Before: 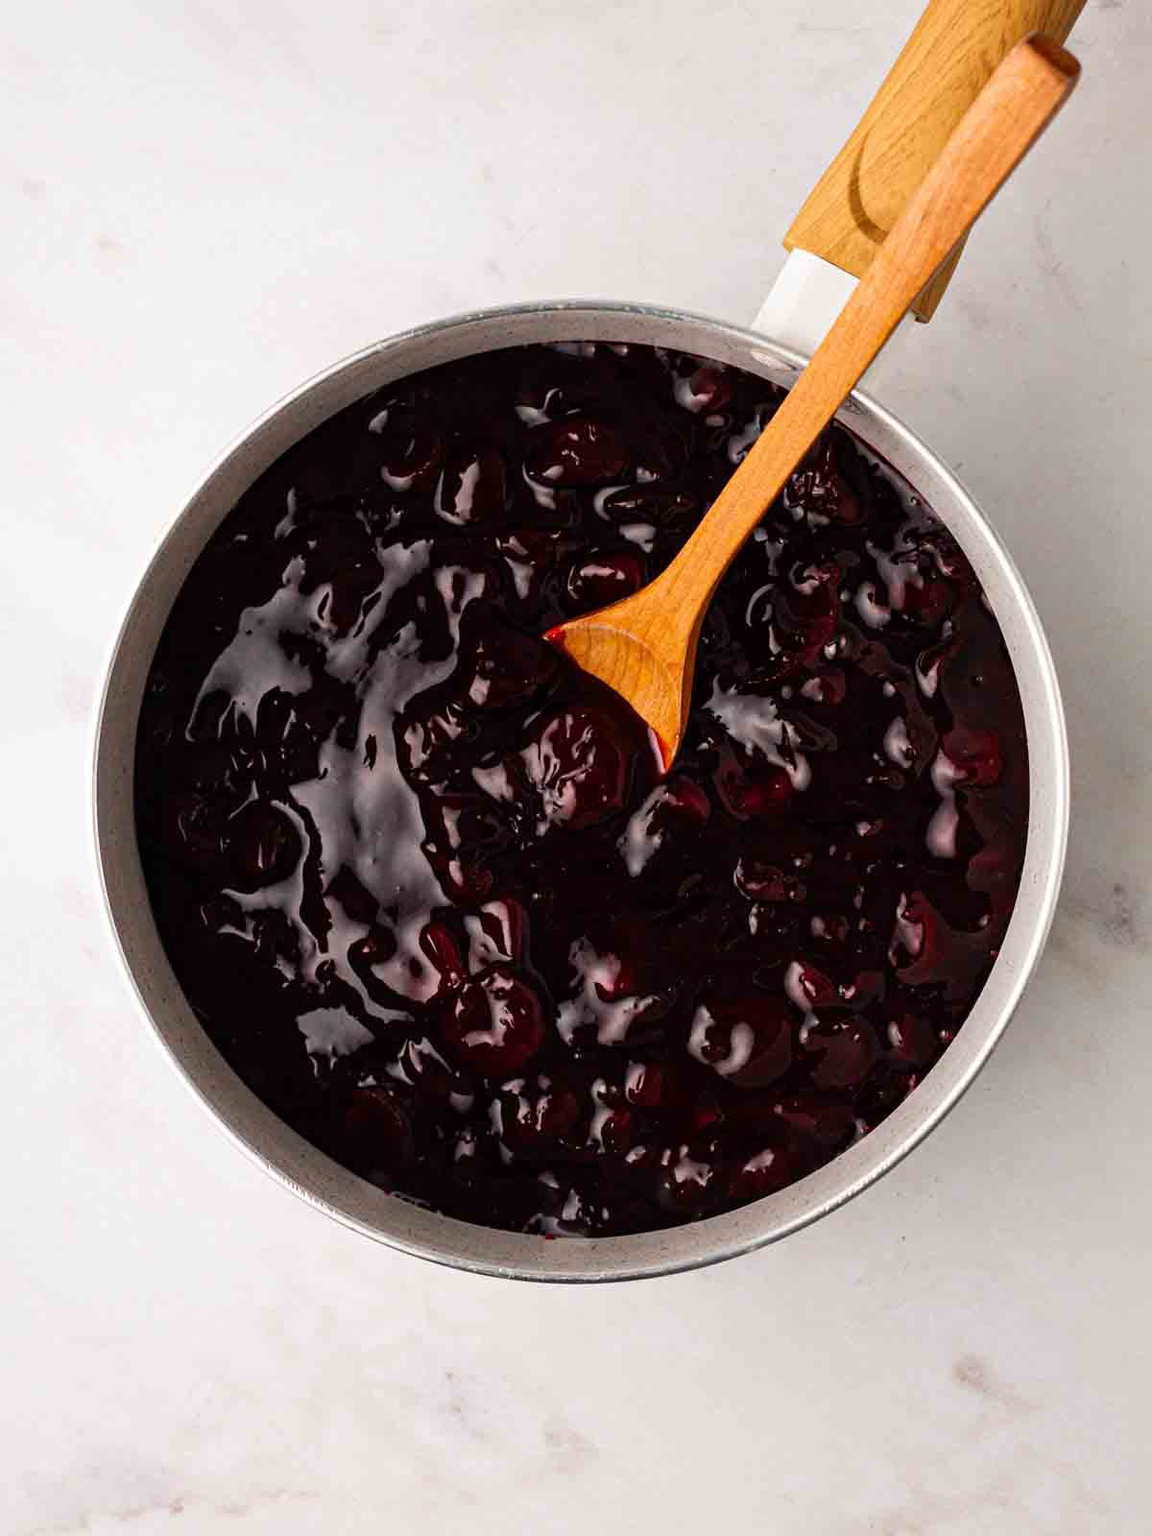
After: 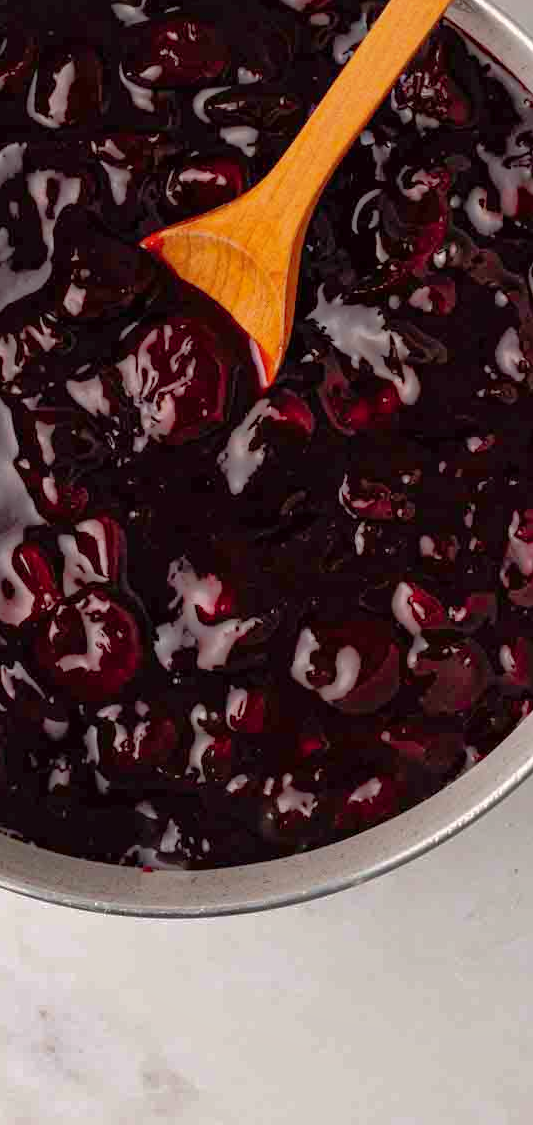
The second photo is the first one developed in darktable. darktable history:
white balance: red 1, blue 1
crop: left 35.432%, top 26.233%, right 20.145%, bottom 3.432%
shadows and highlights: on, module defaults
